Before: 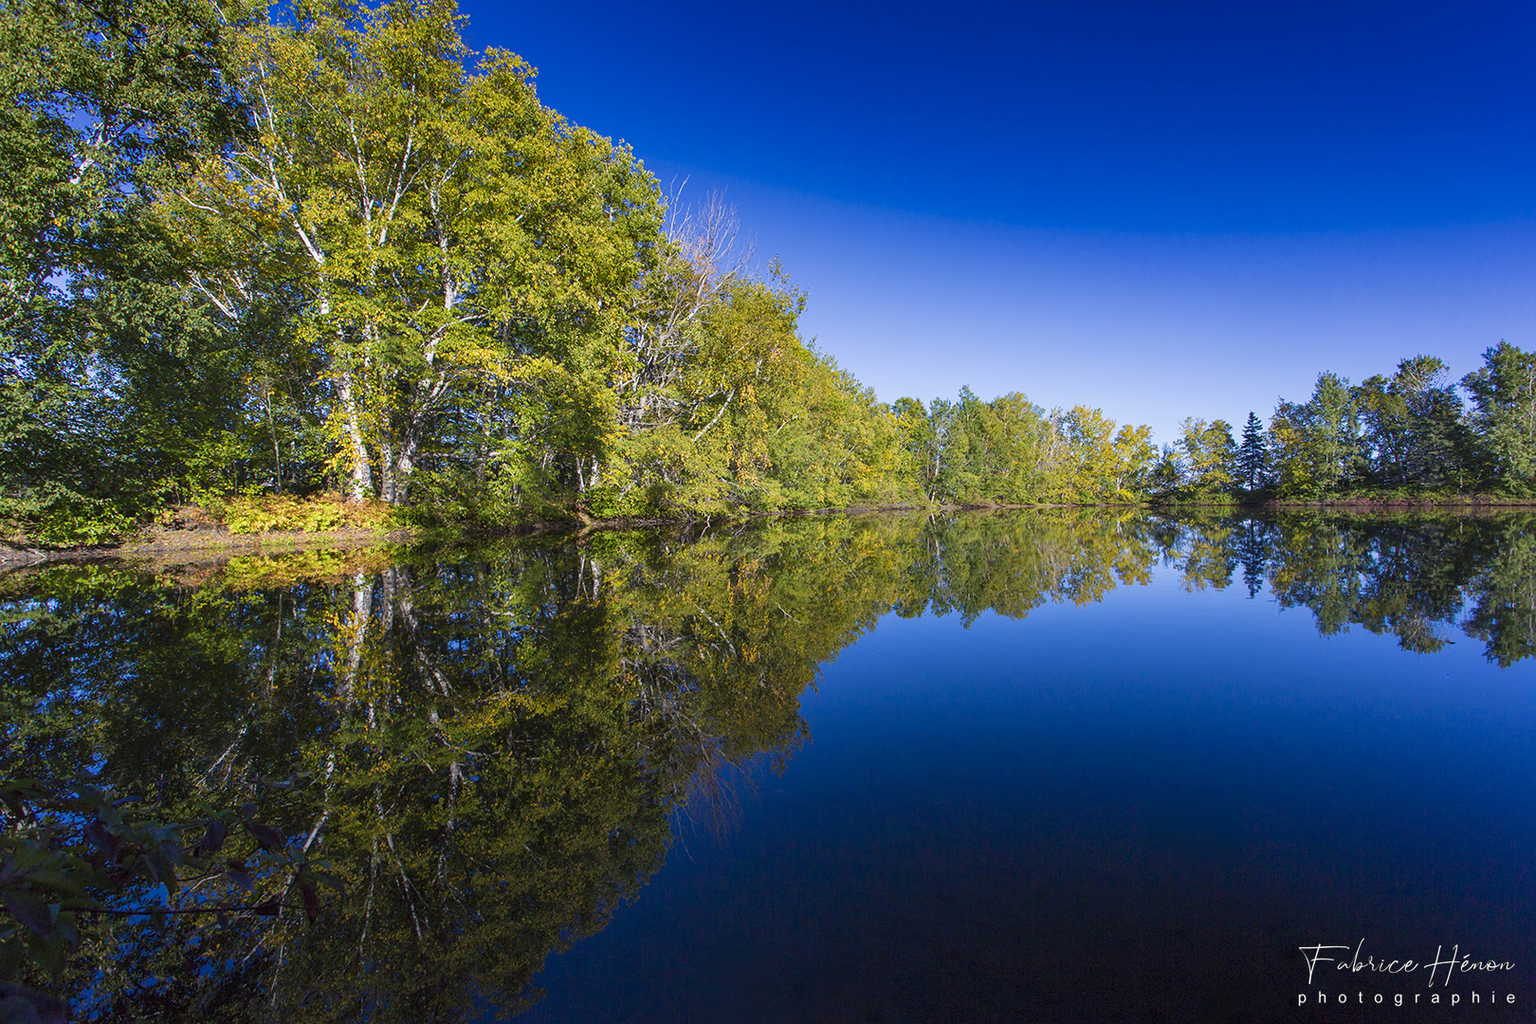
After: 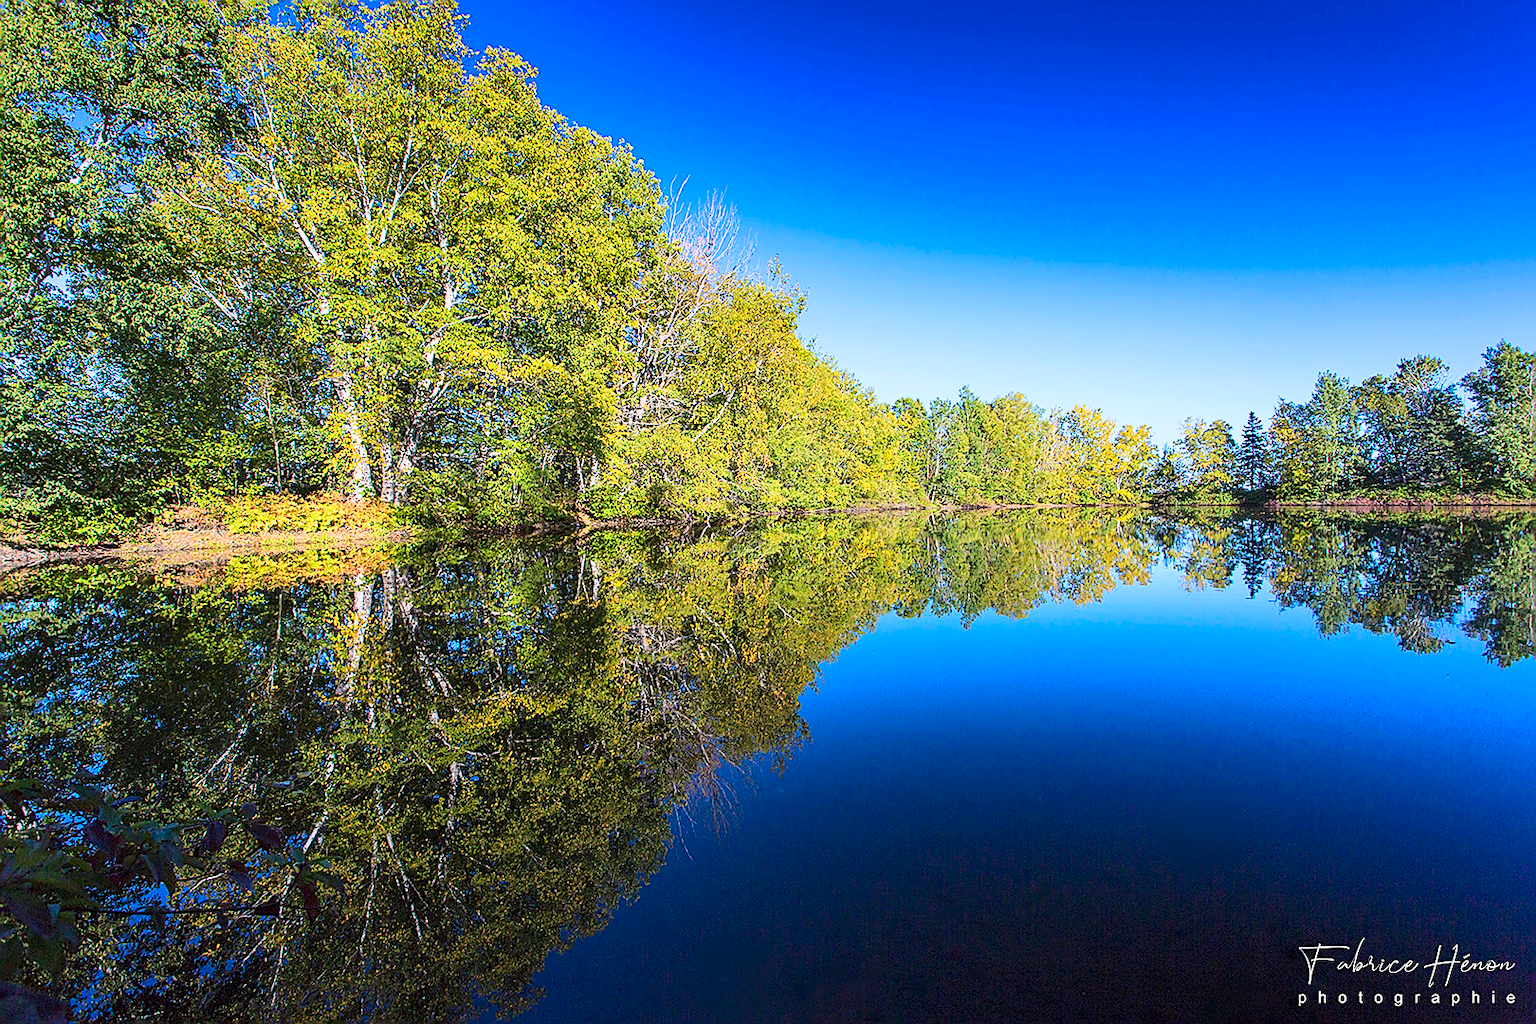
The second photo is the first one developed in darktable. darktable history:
sharpen: radius 1.4, amount 1.25, threshold 0.7
base curve: curves: ch0 [(0, 0) (0.025, 0.046) (0.112, 0.277) (0.467, 0.74) (0.814, 0.929) (1, 0.942)]
